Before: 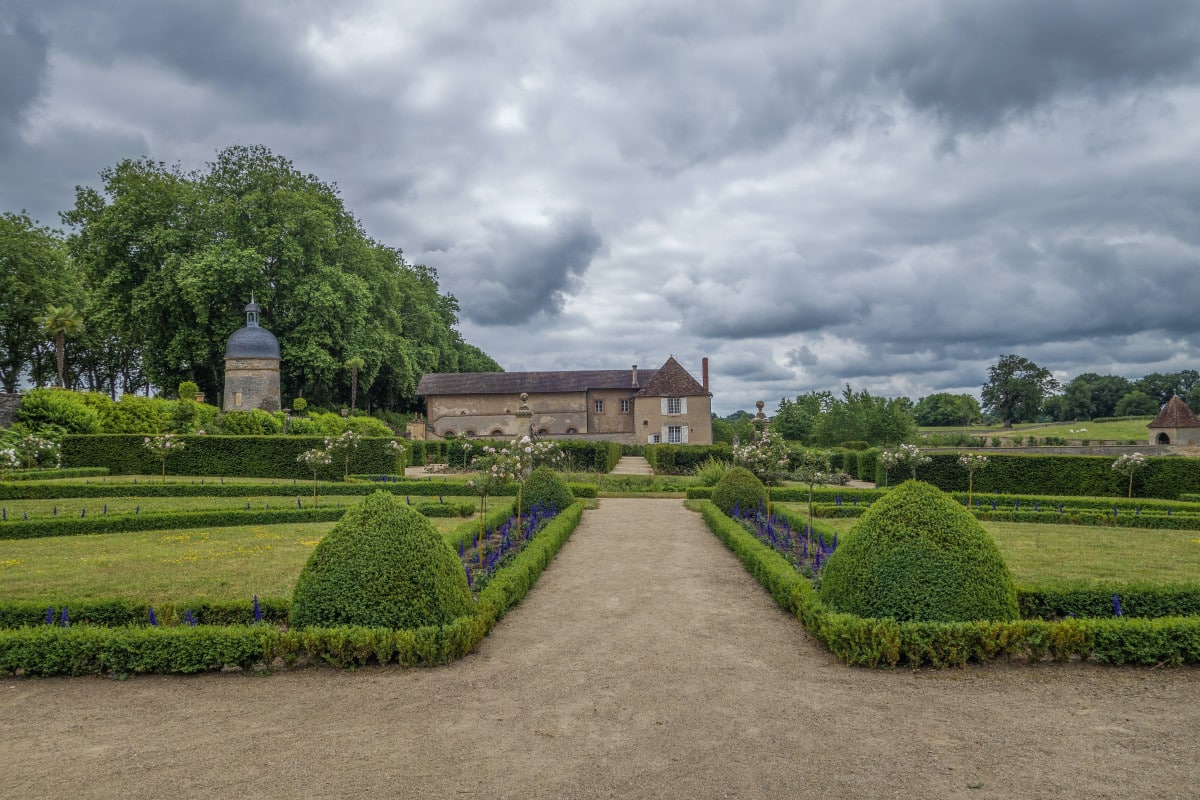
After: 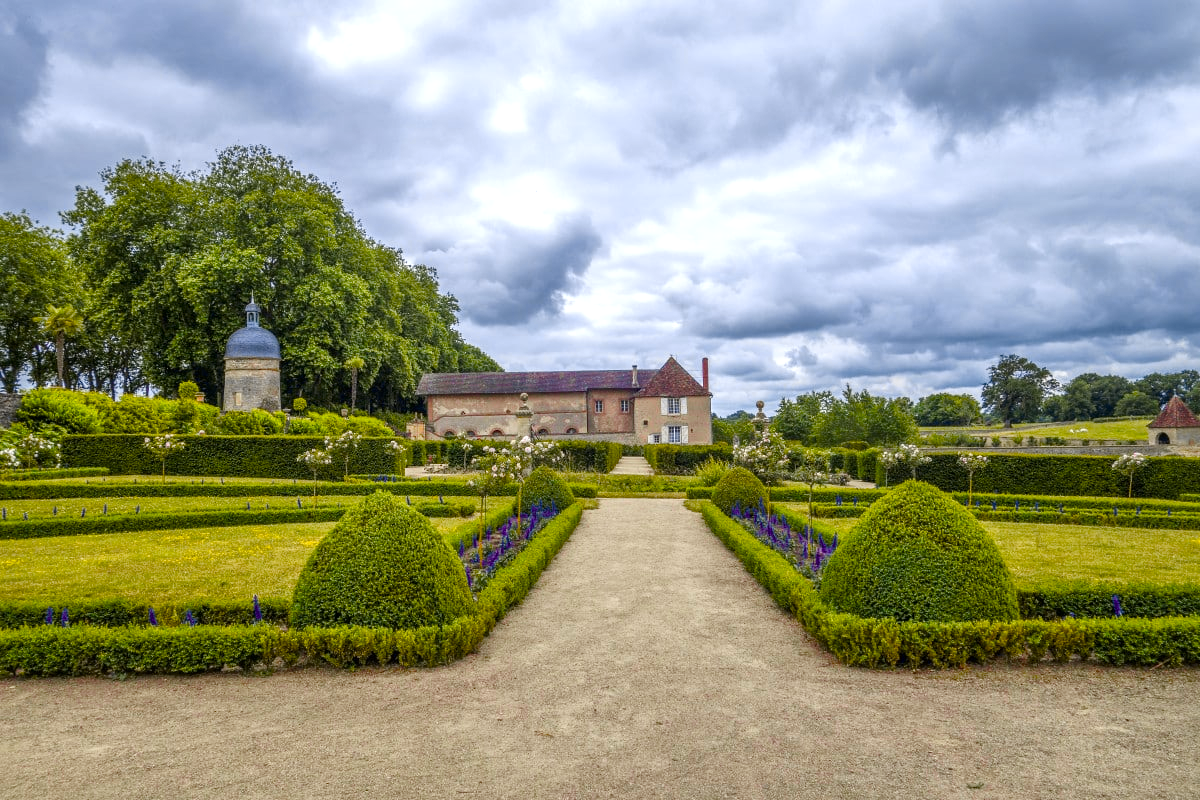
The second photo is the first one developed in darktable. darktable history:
exposure: black level correction 0, exposure 0.701 EV, compensate highlight preservation false
local contrast: mode bilateral grid, contrast 19, coarseness 49, detail 119%, midtone range 0.2
tone curve: curves: ch0 [(0, 0) (0.087, 0.054) (0.281, 0.245) (0.532, 0.514) (0.835, 0.818) (0.994, 0.955)]; ch1 [(0, 0) (0.27, 0.195) (0.406, 0.435) (0.452, 0.474) (0.495, 0.5) (0.514, 0.508) (0.537, 0.556) (0.654, 0.689) (1, 1)]; ch2 [(0, 0) (0.269, 0.299) (0.459, 0.441) (0.498, 0.499) (0.523, 0.52) (0.551, 0.549) (0.633, 0.625) (0.659, 0.681) (0.718, 0.764) (1, 1)], color space Lab, independent channels, preserve colors none
color balance rgb: shadows lift › hue 87.32°, perceptual saturation grading › global saturation 27.181%, perceptual saturation grading › highlights -28.837%, perceptual saturation grading › mid-tones 15.695%, perceptual saturation grading › shadows 34.274%, global vibrance 20%
